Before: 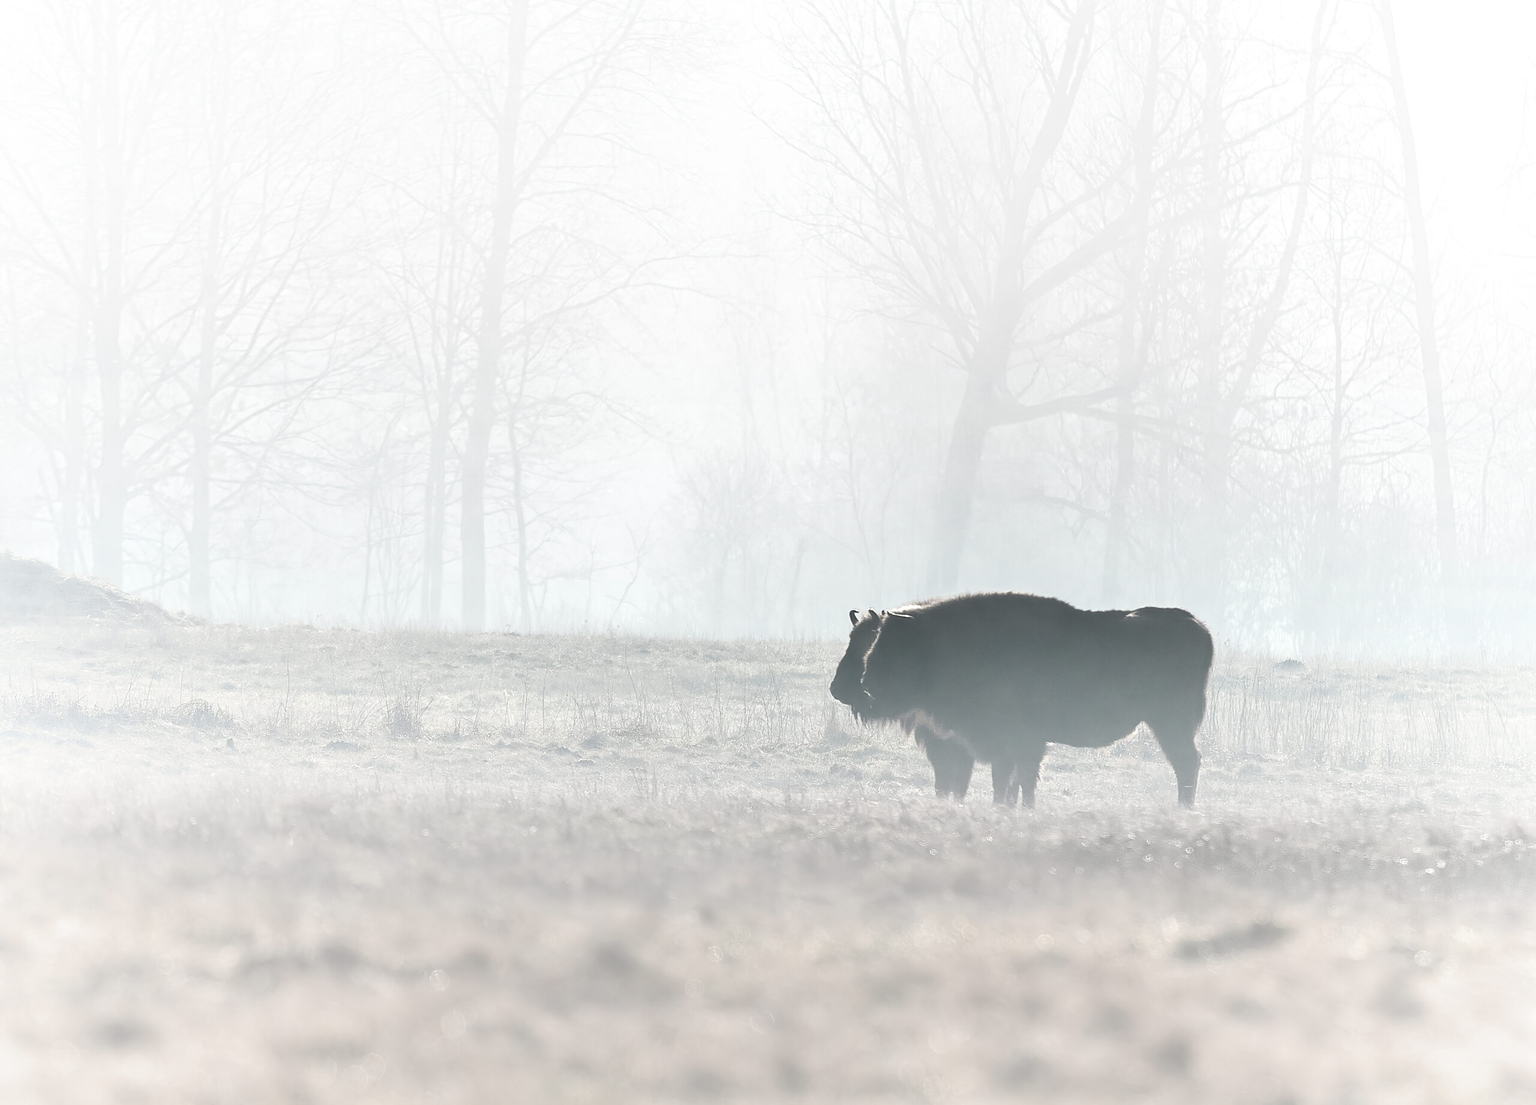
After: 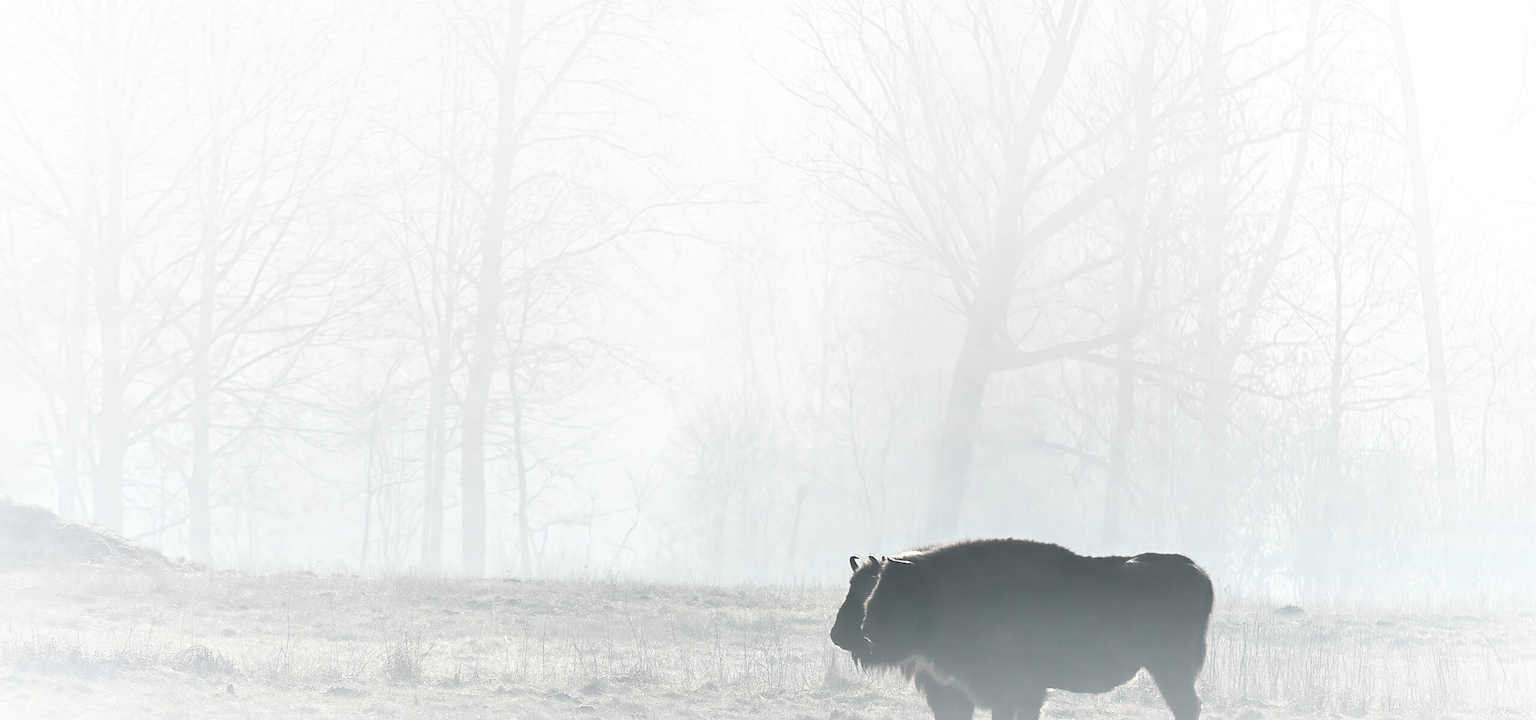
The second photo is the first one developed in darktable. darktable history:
crop and rotate: top 4.92%, bottom 29.798%
